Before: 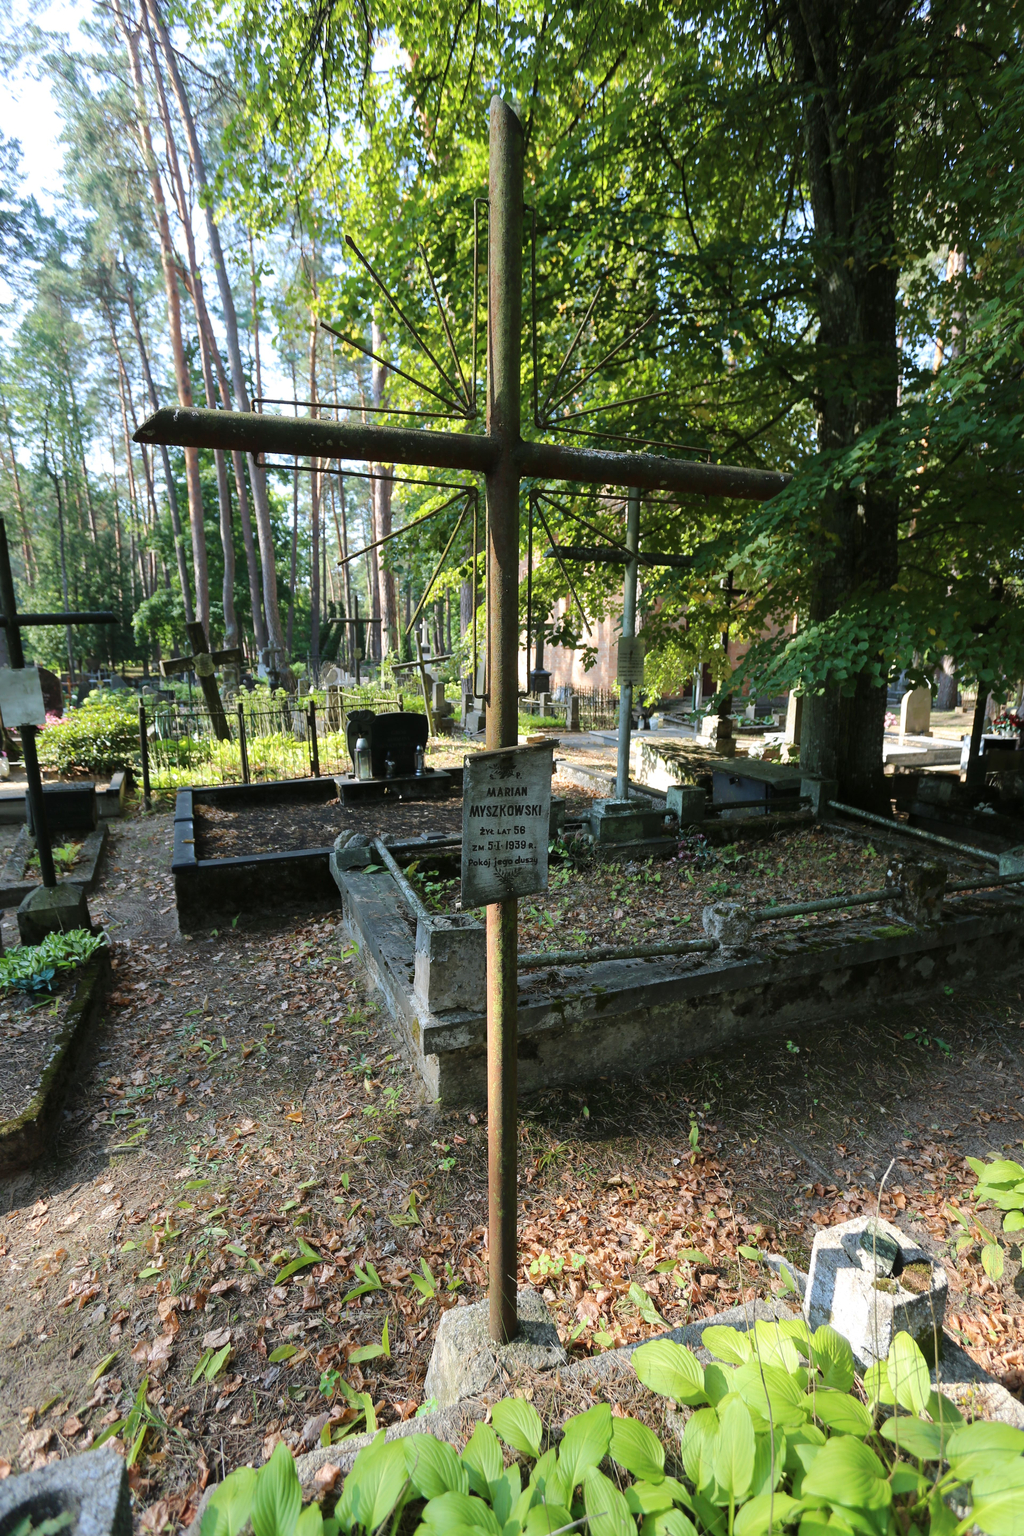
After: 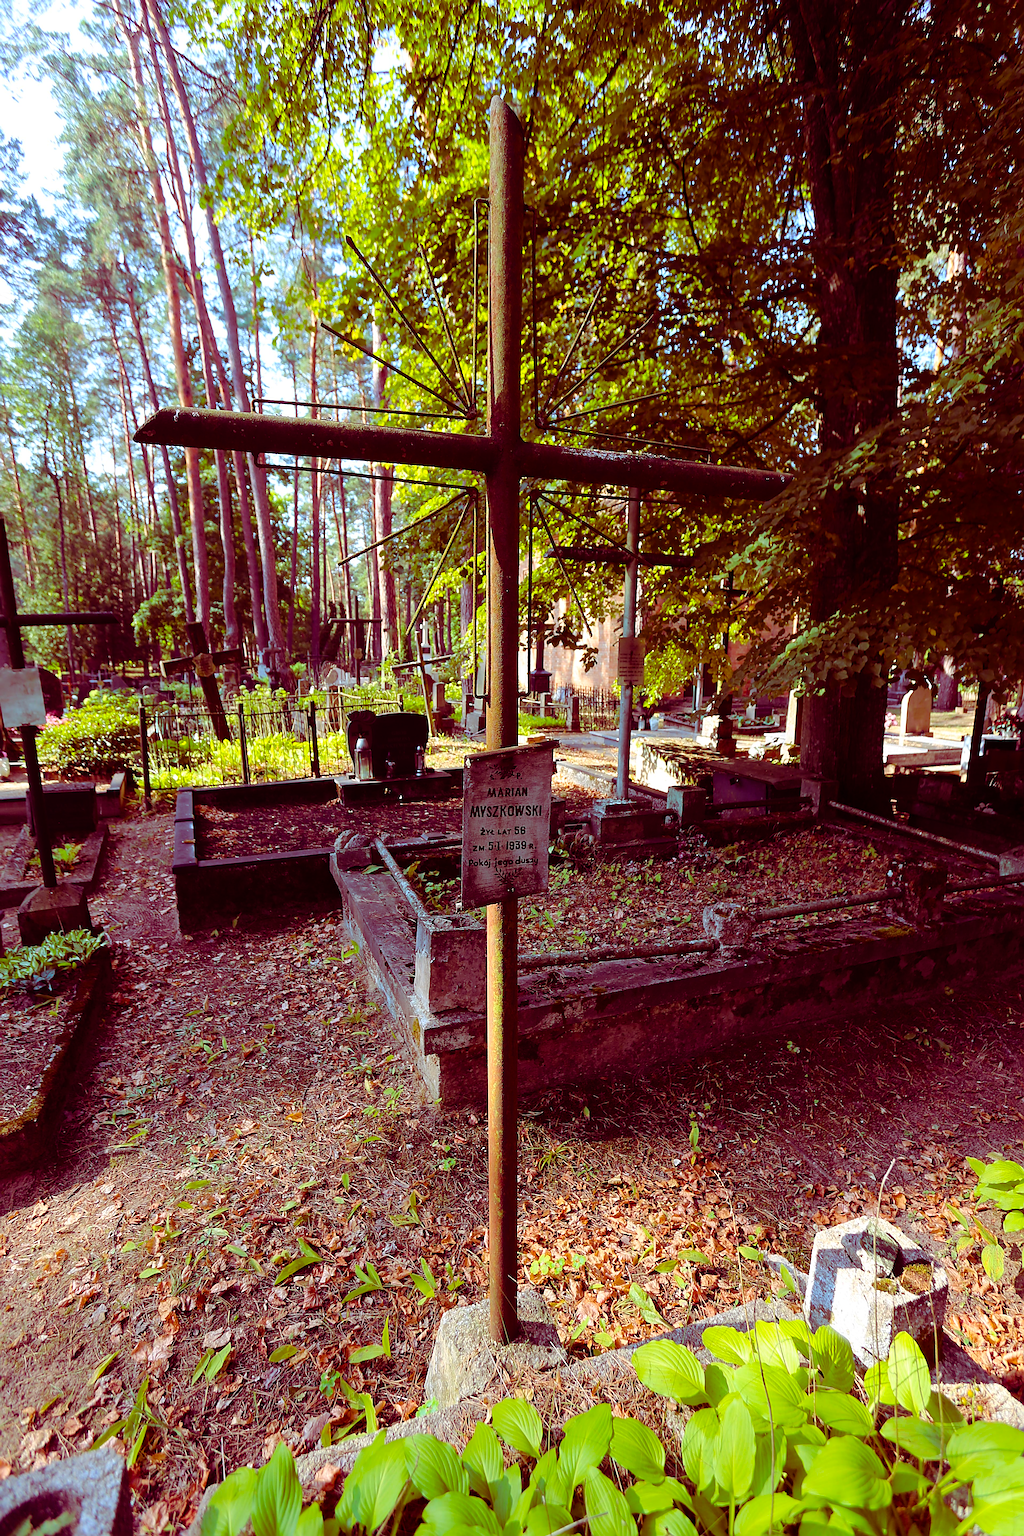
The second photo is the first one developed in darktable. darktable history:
sharpen: radius 3.054, amount 0.768
color balance rgb: shadows lift › luminance -19.163%, shadows lift › chroma 35.087%, linear chroma grading › shadows -8.536%, linear chroma grading › global chroma 9.9%, perceptual saturation grading › global saturation 25.057%, global vibrance 20%
